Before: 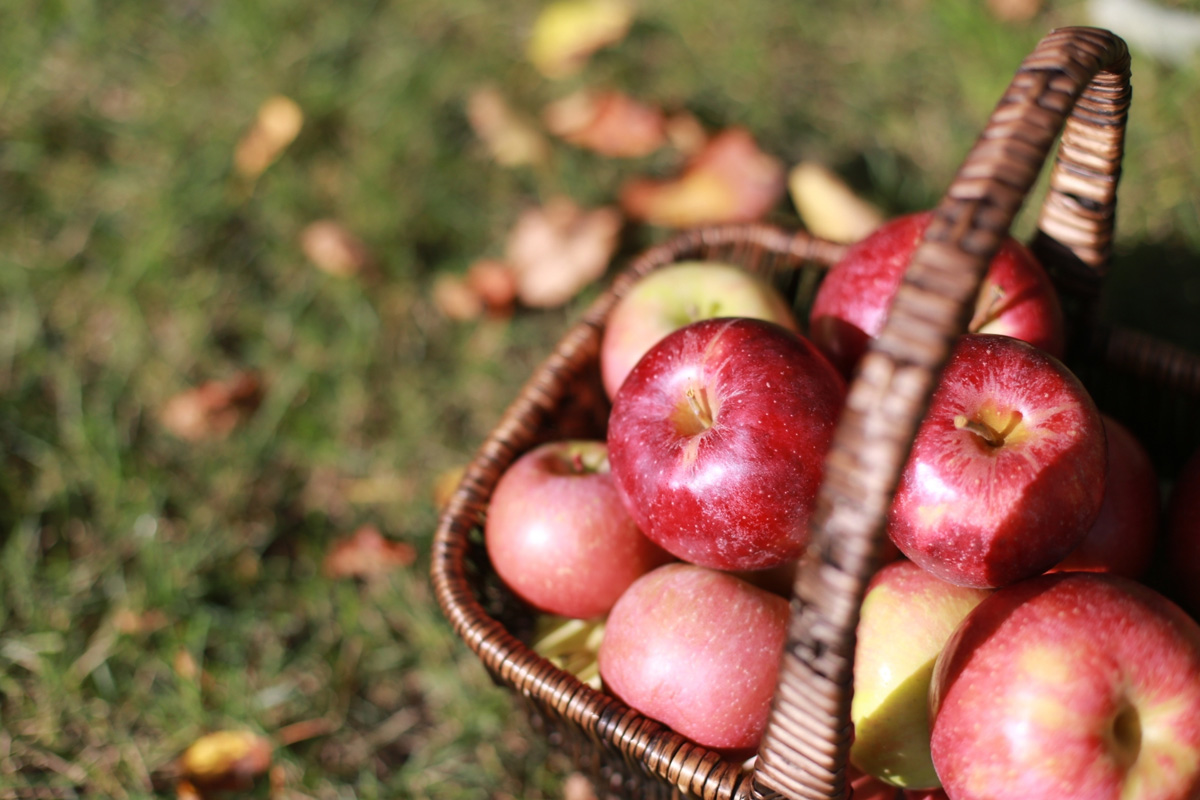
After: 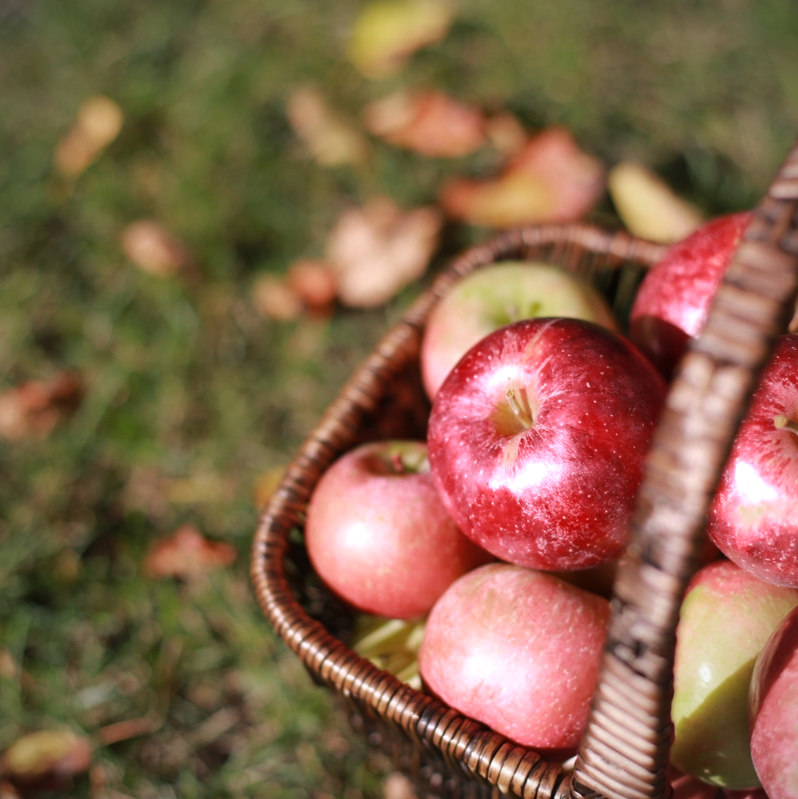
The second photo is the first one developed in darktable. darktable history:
color zones: curves: ch0 [(0.203, 0.433) (0.607, 0.517) (0.697, 0.696) (0.705, 0.897)]
crop and rotate: left 15.018%, right 18.428%
vignetting: fall-off start 91.8%, brightness -0.398, saturation -0.296
